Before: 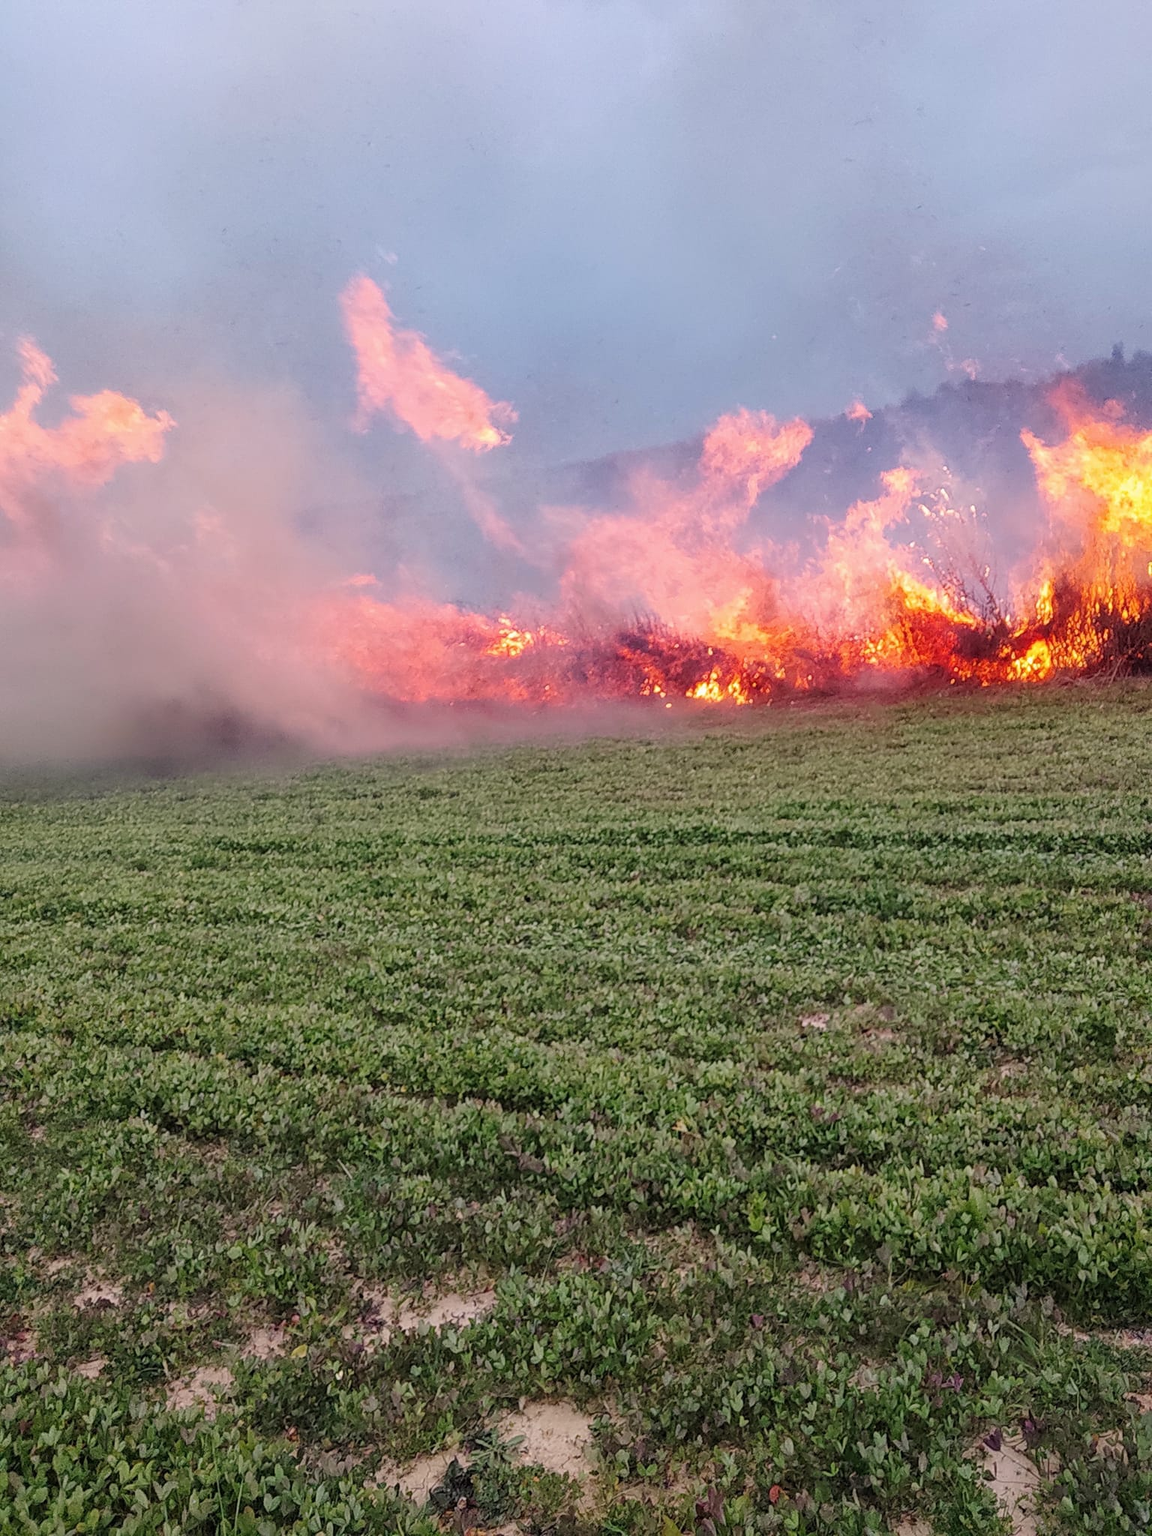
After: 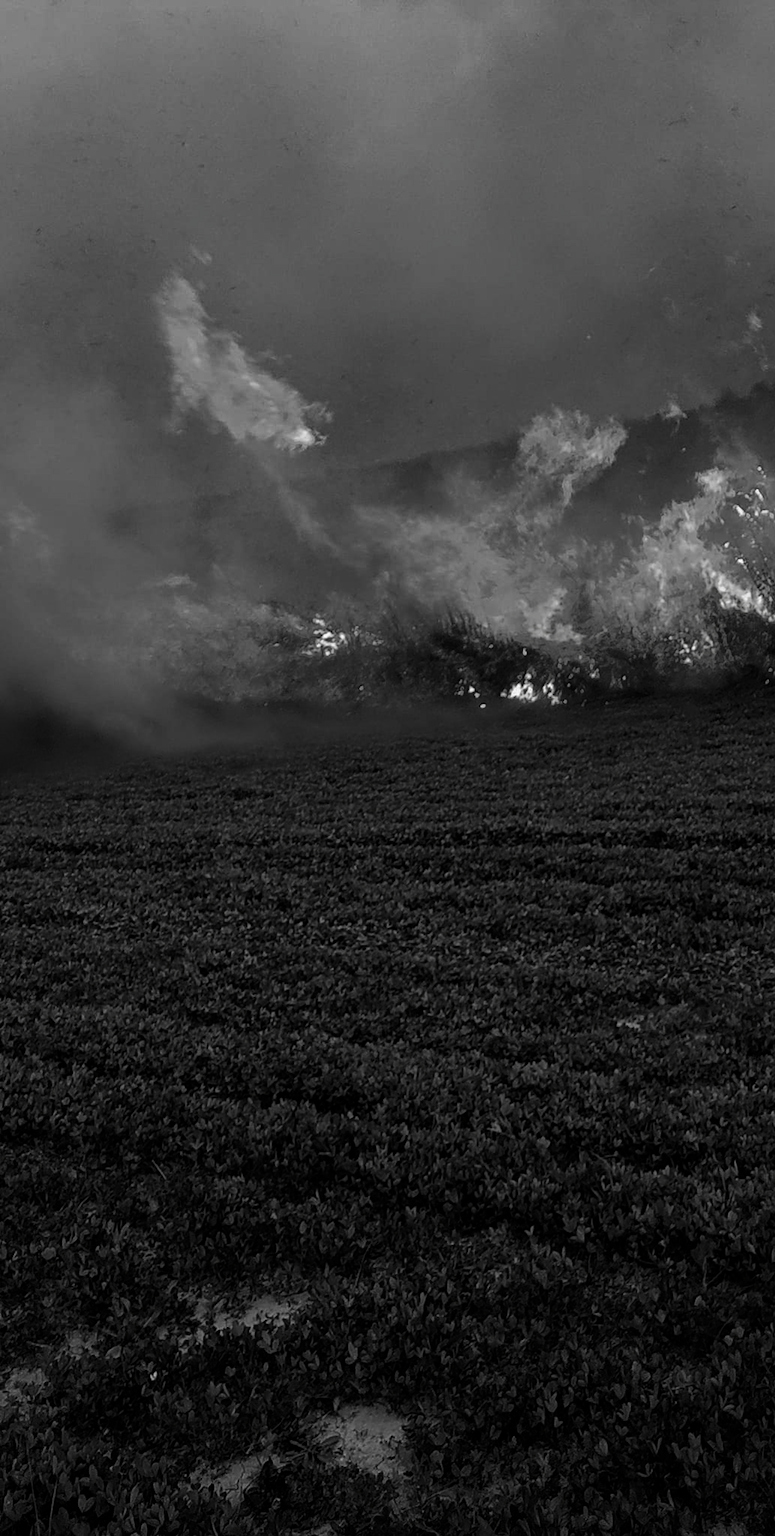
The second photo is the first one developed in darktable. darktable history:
crop and rotate: left 16.167%, right 16.561%
contrast brightness saturation: contrast 0.019, brightness -0.994, saturation -0.996
